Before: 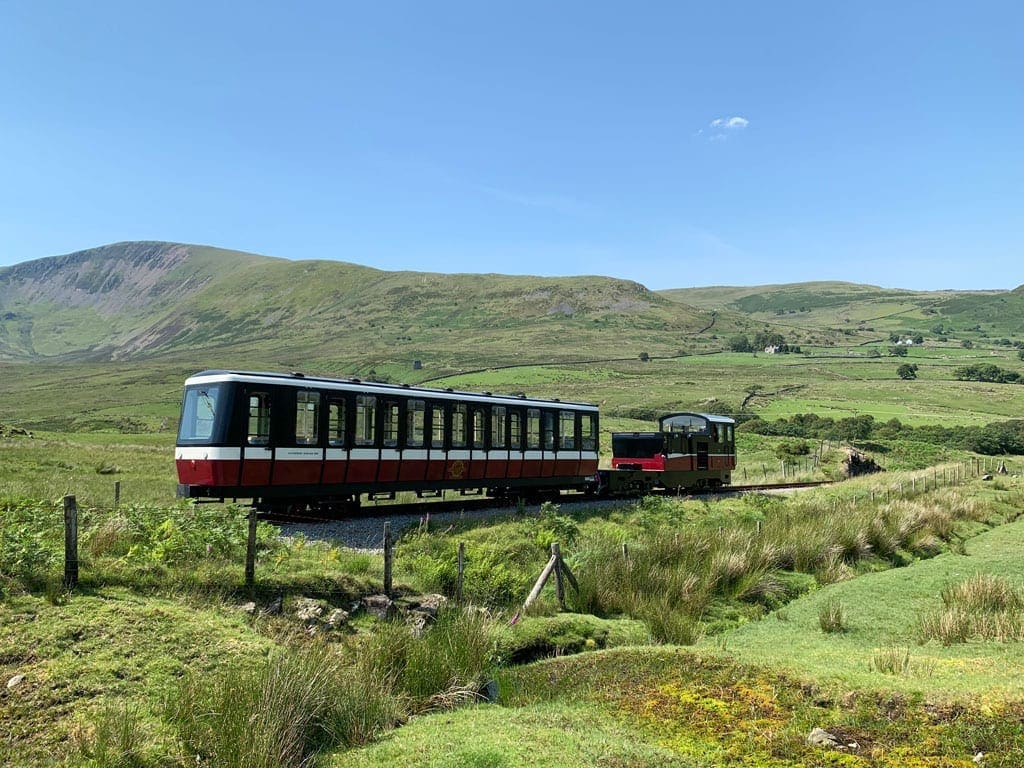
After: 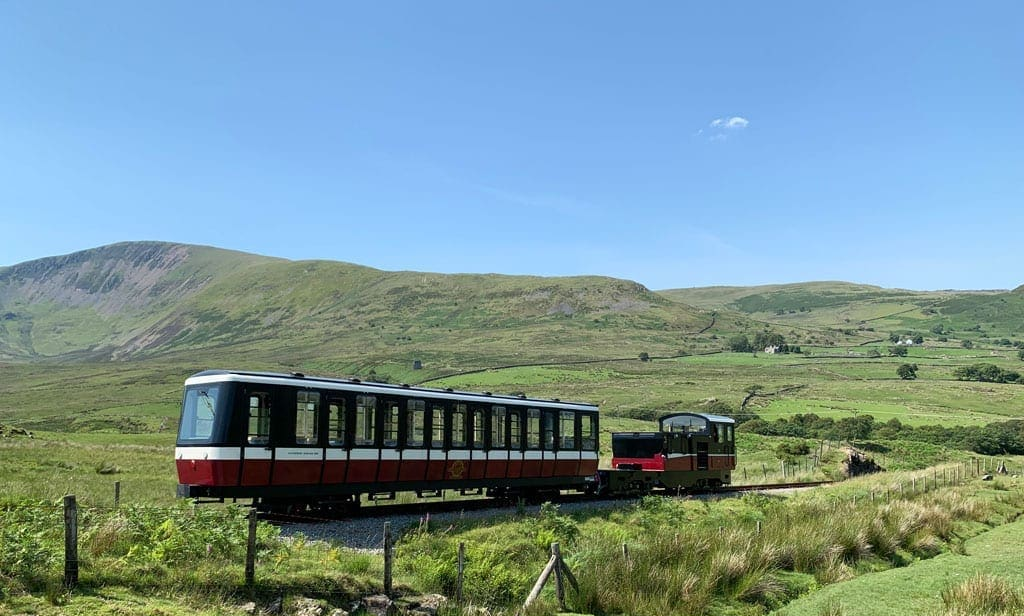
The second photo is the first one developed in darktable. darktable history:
crop: bottom 19.686%
